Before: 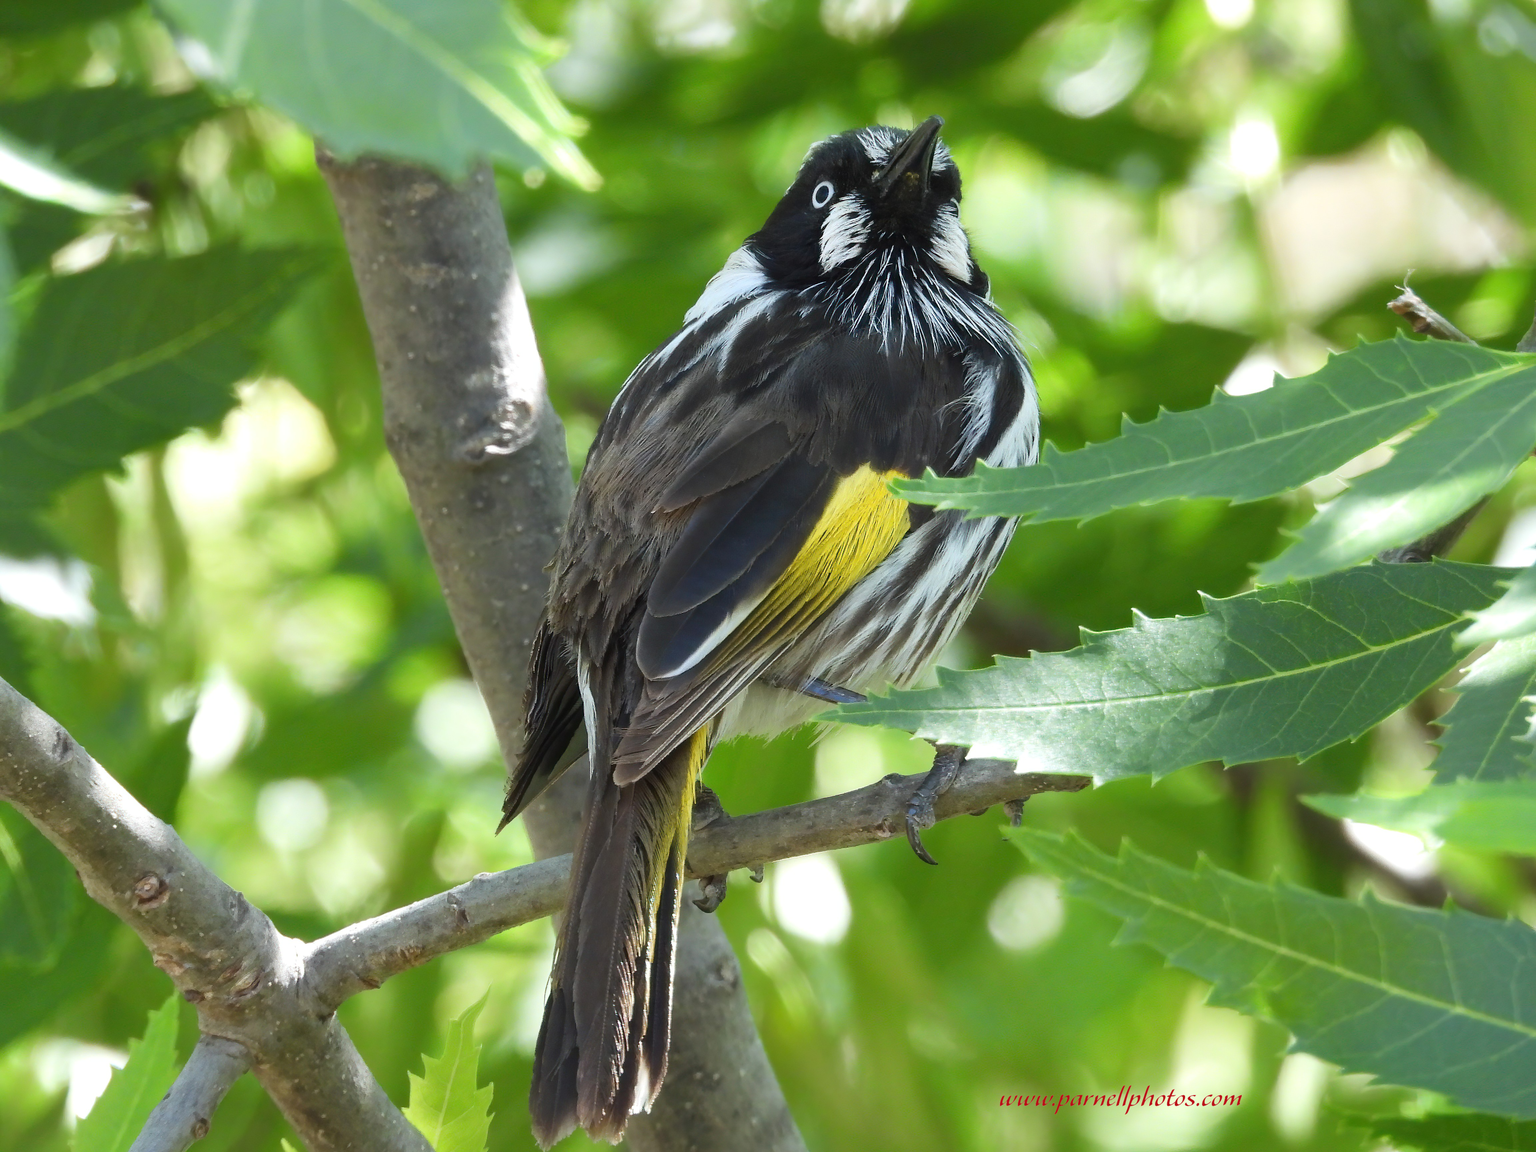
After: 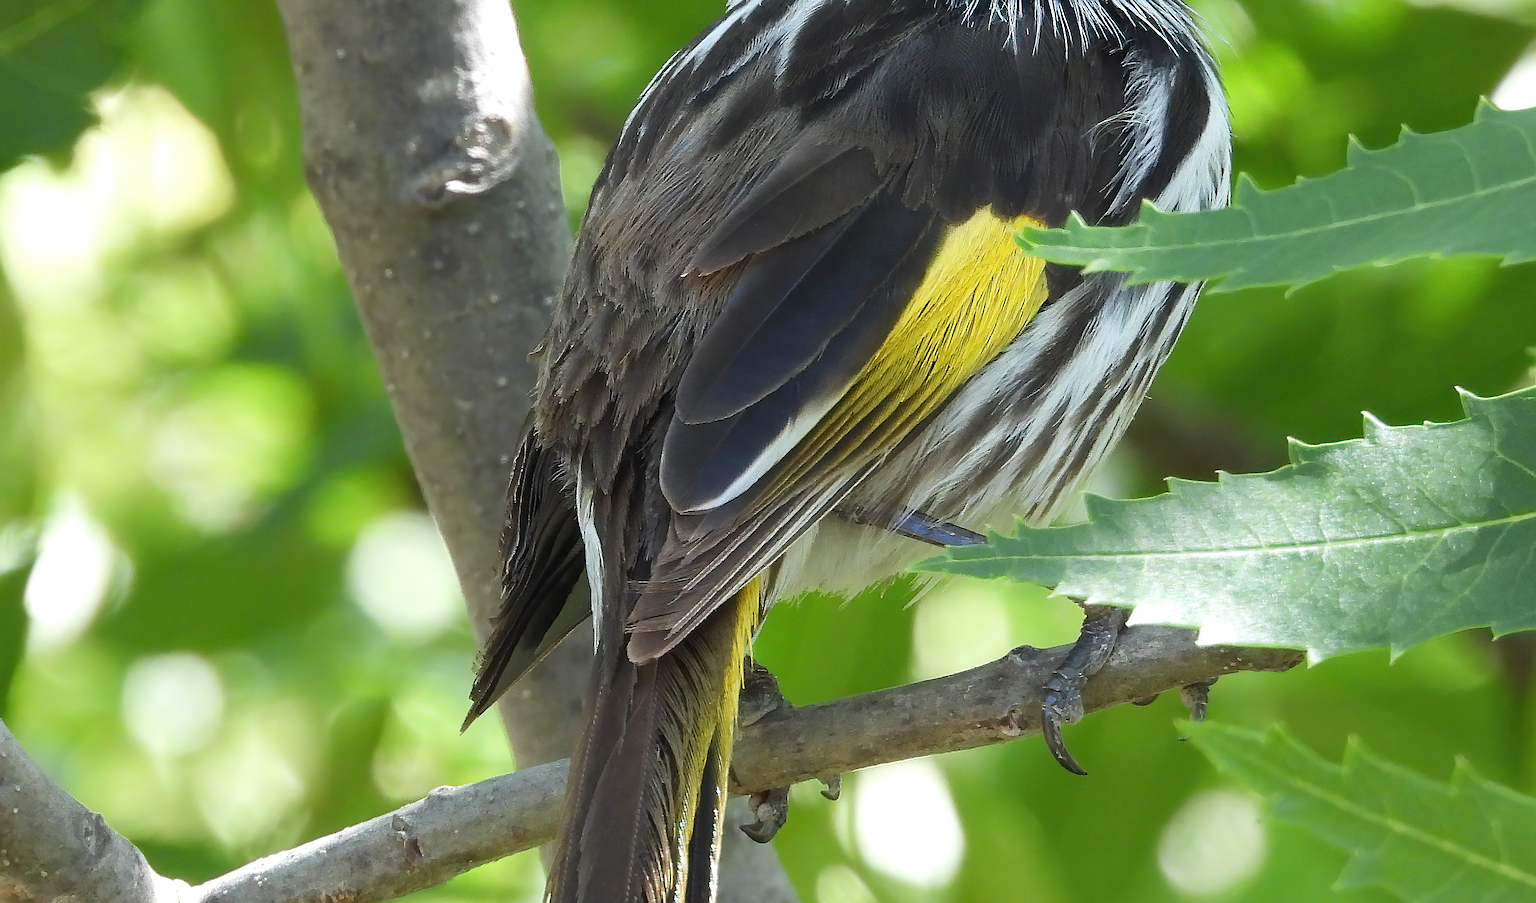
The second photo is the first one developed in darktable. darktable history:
crop: left 11.123%, top 27.61%, right 18.3%, bottom 17.034%
sharpen: on, module defaults
